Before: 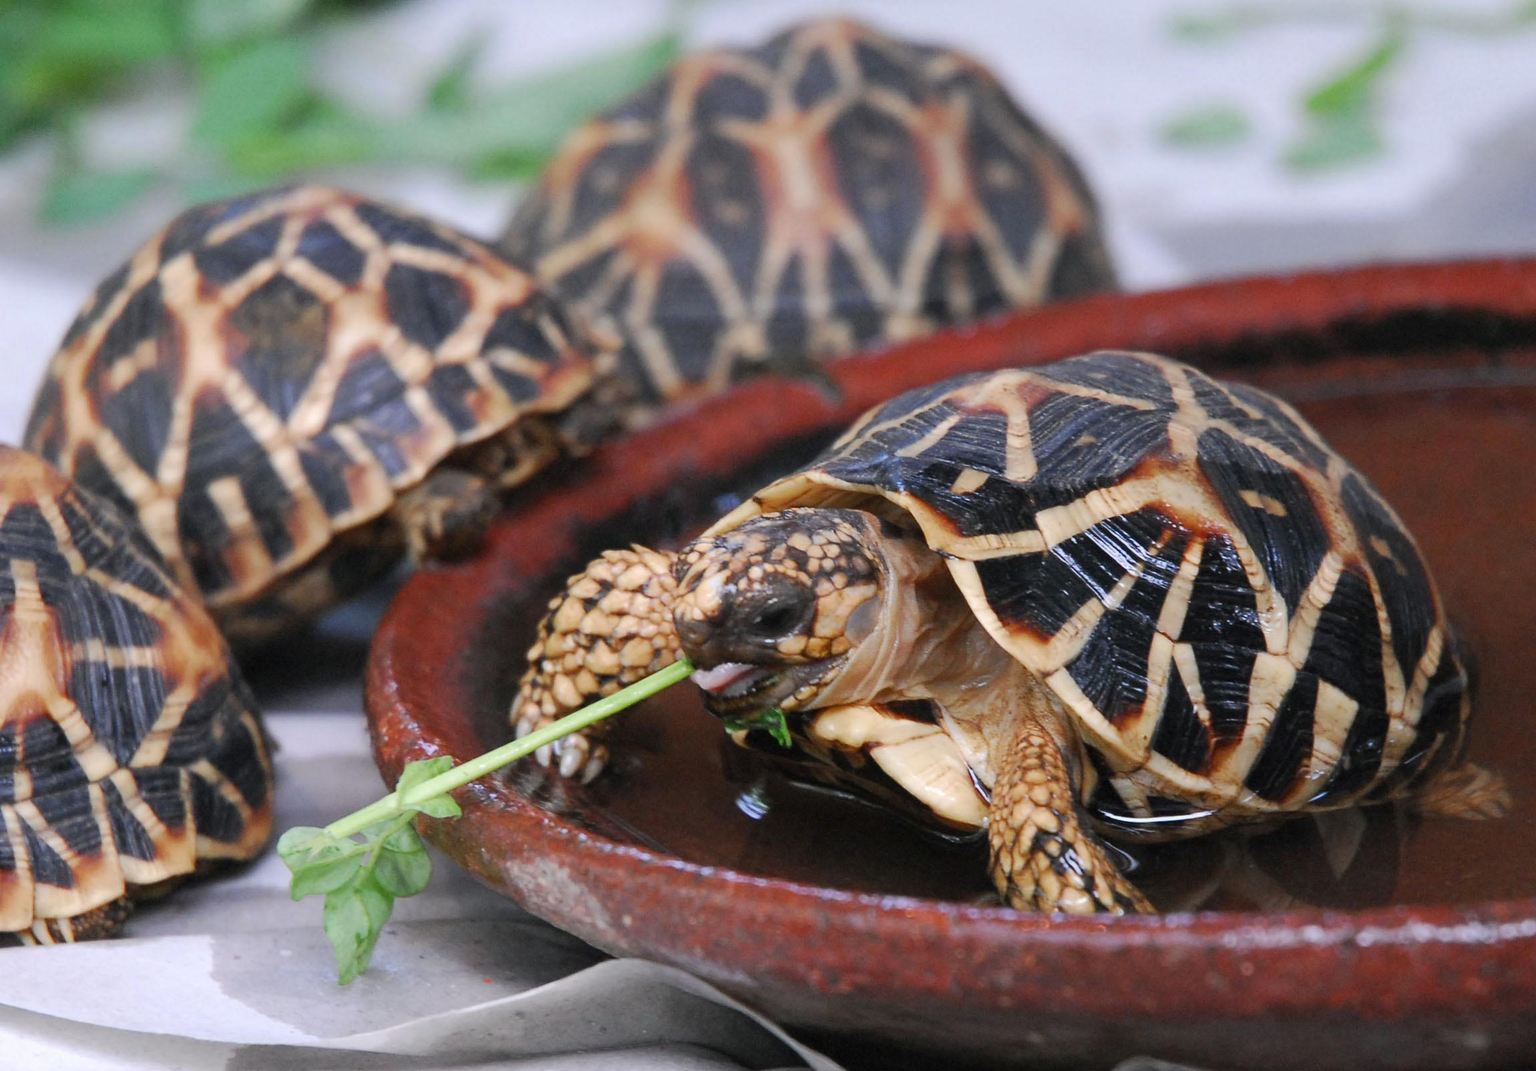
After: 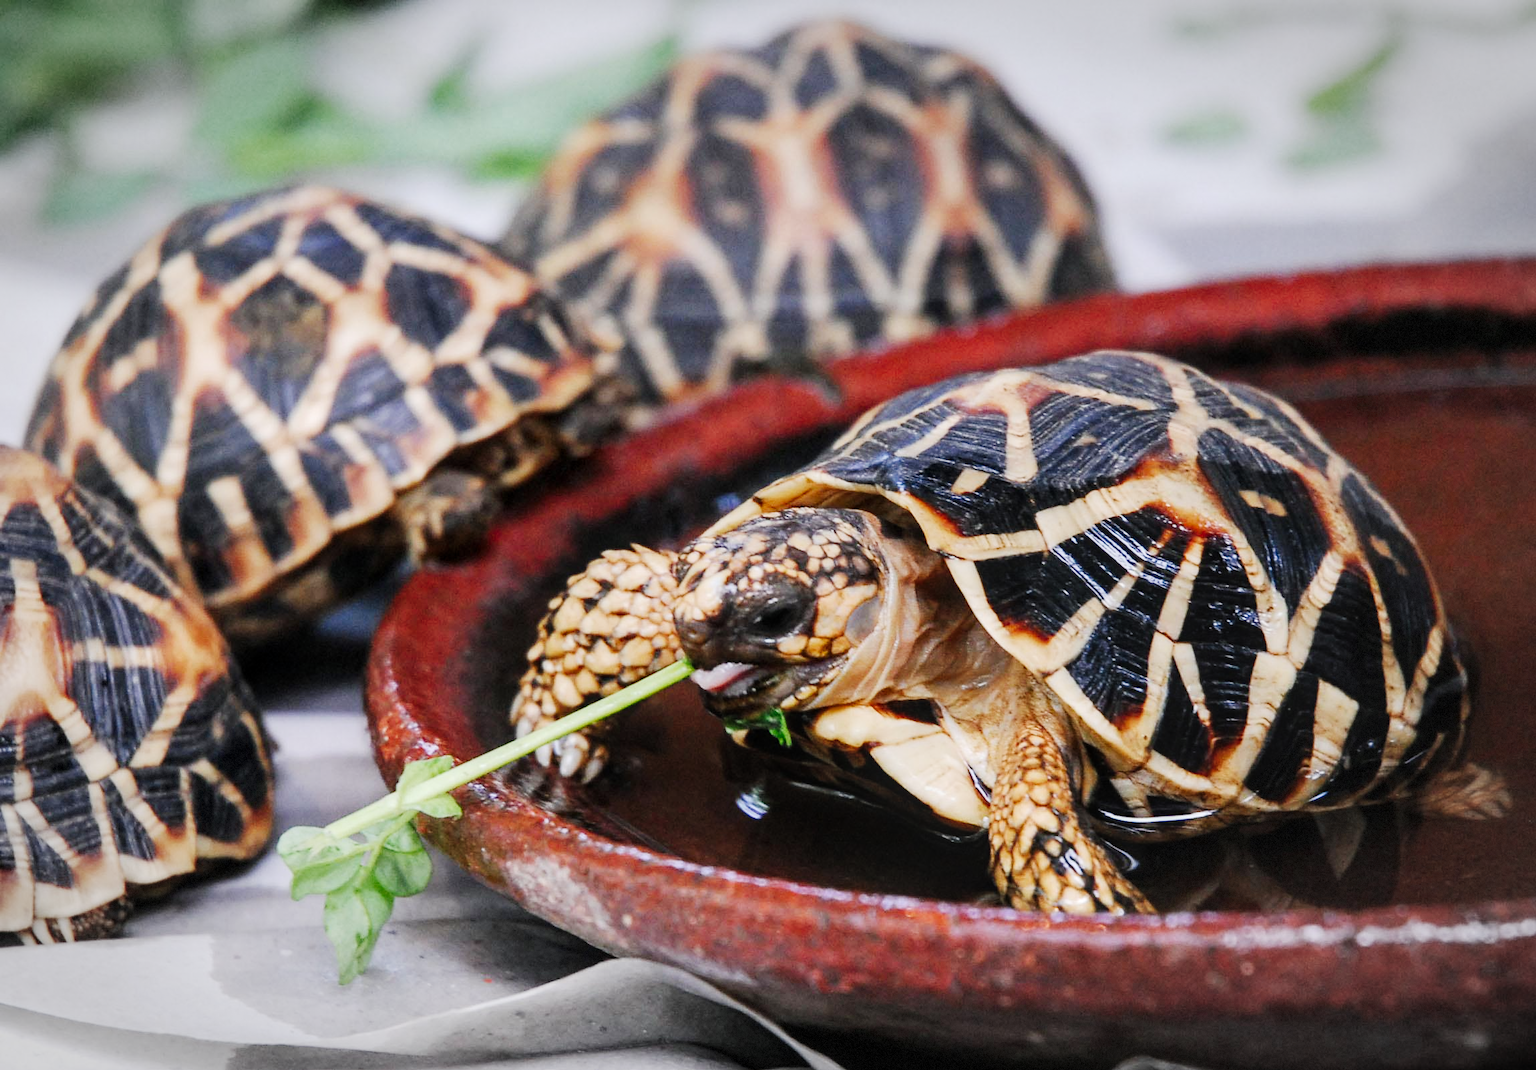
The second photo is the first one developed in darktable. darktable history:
tone curve: curves: ch0 [(0, 0.03) (0.113, 0.087) (0.207, 0.184) (0.515, 0.612) (0.712, 0.793) (1, 0.946)]; ch1 [(0, 0) (0.172, 0.123) (0.317, 0.279) (0.407, 0.401) (0.476, 0.482) (0.505, 0.499) (0.534, 0.534) (0.632, 0.645) (0.726, 0.745) (1, 1)]; ch2 [(0, 0) (0.411, 0.424) (0.505, 0.505) (0.521, 0.524) (0.541, 0.569) (0.65, 0.699) (1, 1)], preserve colors none
local contrast: highlights 84%, shadows 81%
vignetting: fall-off start 78.77%, brightness -0.263, width/height ratio 1.326, dithering 8-bit output
